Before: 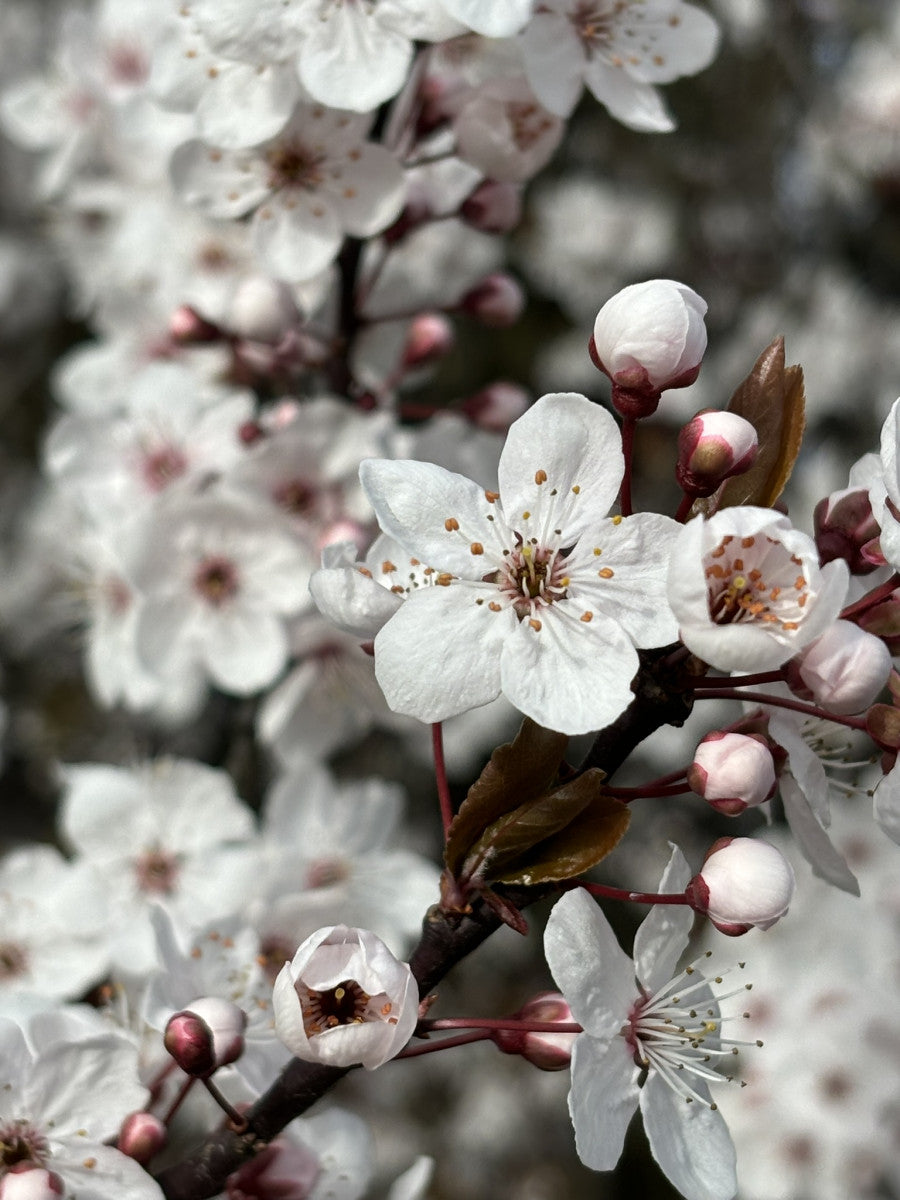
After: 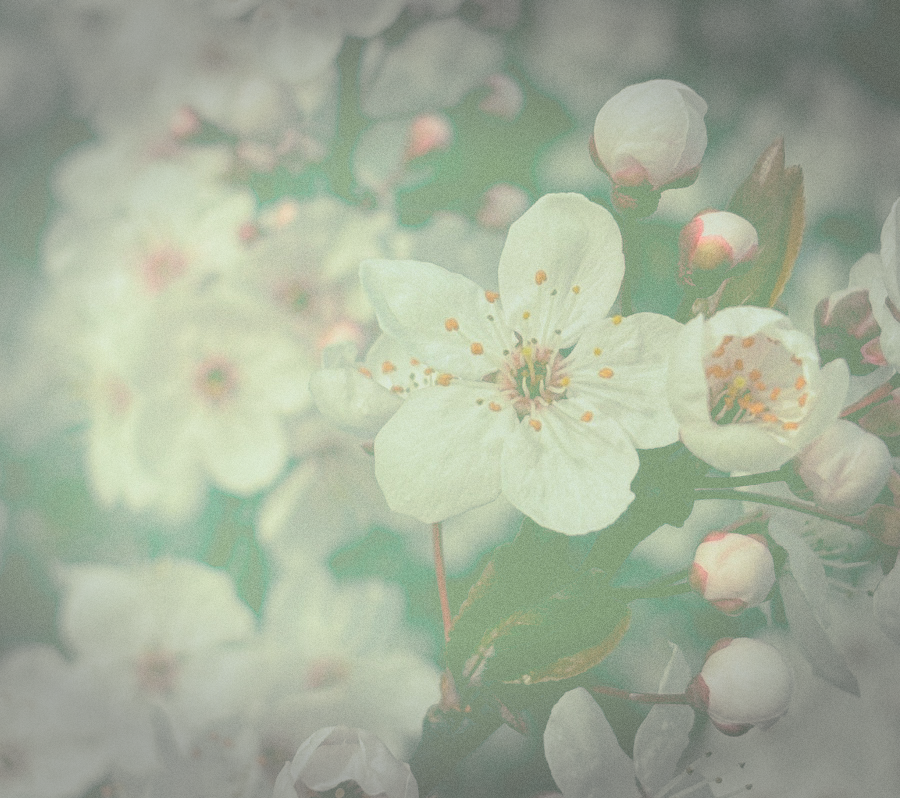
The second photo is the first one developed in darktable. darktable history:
white balance: red 0.982, blue 1.018
vignetting: fall-off start 79.43%, saturation -0.649, width/height ratio 1.327, unbound false
color zones: curves: ch0 [(0, 0.5) (0.143, 0.5) (0.286, 0.5) (0.429, 0.5) (0.571, 0.5) (0.714, 0.476) (0.857, 0.5) (1, 0.5)]; ch2 [(0, 0.5) (0.143, 0.5) (0.286, 0.5) (0.429, 0.5) (0.571, 0.5) (0.714, 0.487) (0.857, 0.5) (1, 0.5)]
exposure: black level correction 0, exposure -0.721 EV, compensate highlight preservation false
bloom: size 70%, threshold 25%, strength 70%
rgb curve: curves: ch0 [(0.123, 0.061) (0.995, 0.887)]; ch1 [(0.06, 0.116) (1, 0.906)]; ch2 [(0, 0) (0.824, 0.69) (1, 1)], mode RGB, independent channels, compensate middle gray true
grain: coarseness 0.09 ISO
crop: top 16.727%, bottom 16.727%
